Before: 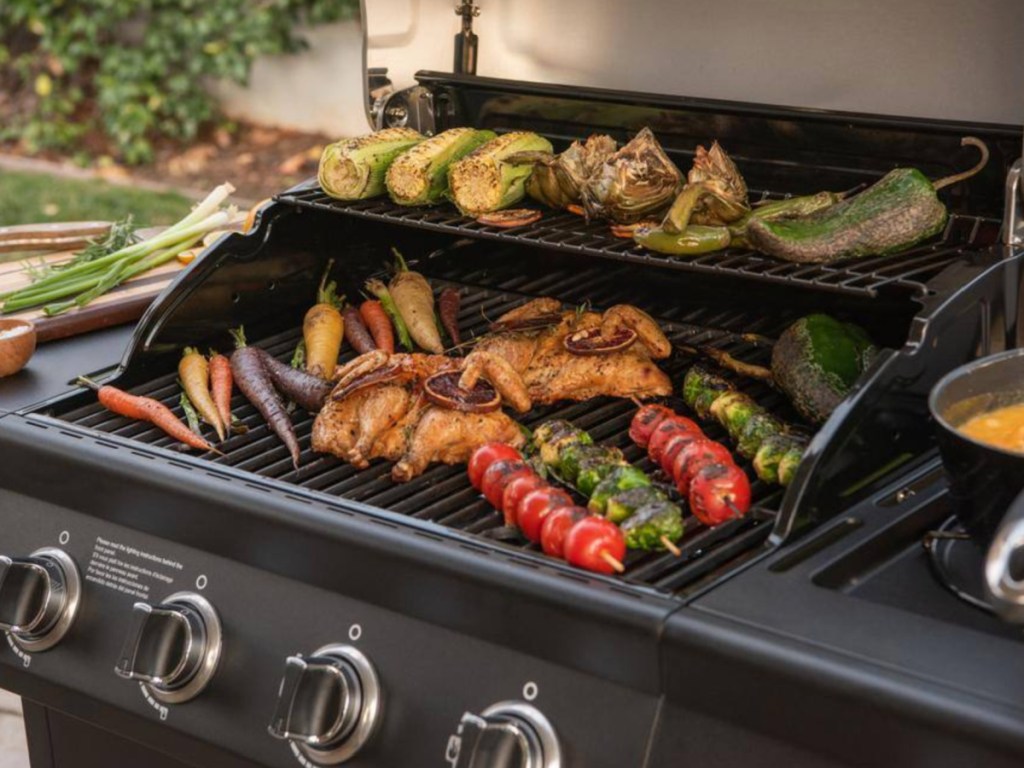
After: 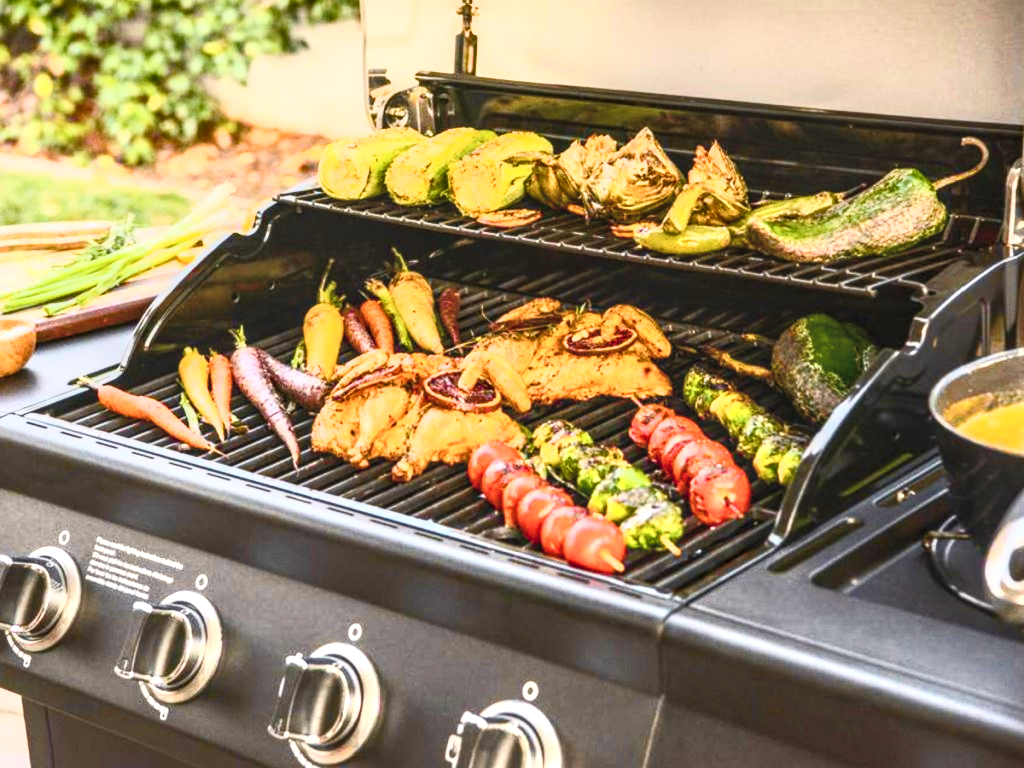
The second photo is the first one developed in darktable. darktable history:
tone equalizer: on, module defaults
contrast brightness saturation: contrast 0.39, brightness 0.53
tone curve: curves: ch0 [(0, 0.038) (0.193, 0.212) (0.461, 0.502) (0.629, 0.731) (0.838, 0.916) (1, 0.967)]; ch1 [(0, 0) (0.35, 0.356) (0.45, 0.453) (0.504, 0.503) (0.532, 0.524) (0.558, 0.559) (0.735, 0.762) (1, 1)]; ch2 [(0, 0) (0.281, 0.266) (0.456, 0.469) (0.5, 0.5) (0.533, 0.545) (0.606, 0.607) (0.646, 0.654) (1, 1)], color space Lab, independent channels, preserve colors none
local contrast: detail 142%
color balance rgb: linear chroma grading › shadows -2.2%, linear chroma grading › highlights -15%, linear chroma grading › global chroma -10%, linear chroma grading › mid-tones -10%, perceptual saturation grading › global saturation 45%, perceptual saturation grading › highlights -50%, perceptual saturation grading › shadows 30%, perceptual brilliance grading › global brilliance 18%, global vibrance 45%
